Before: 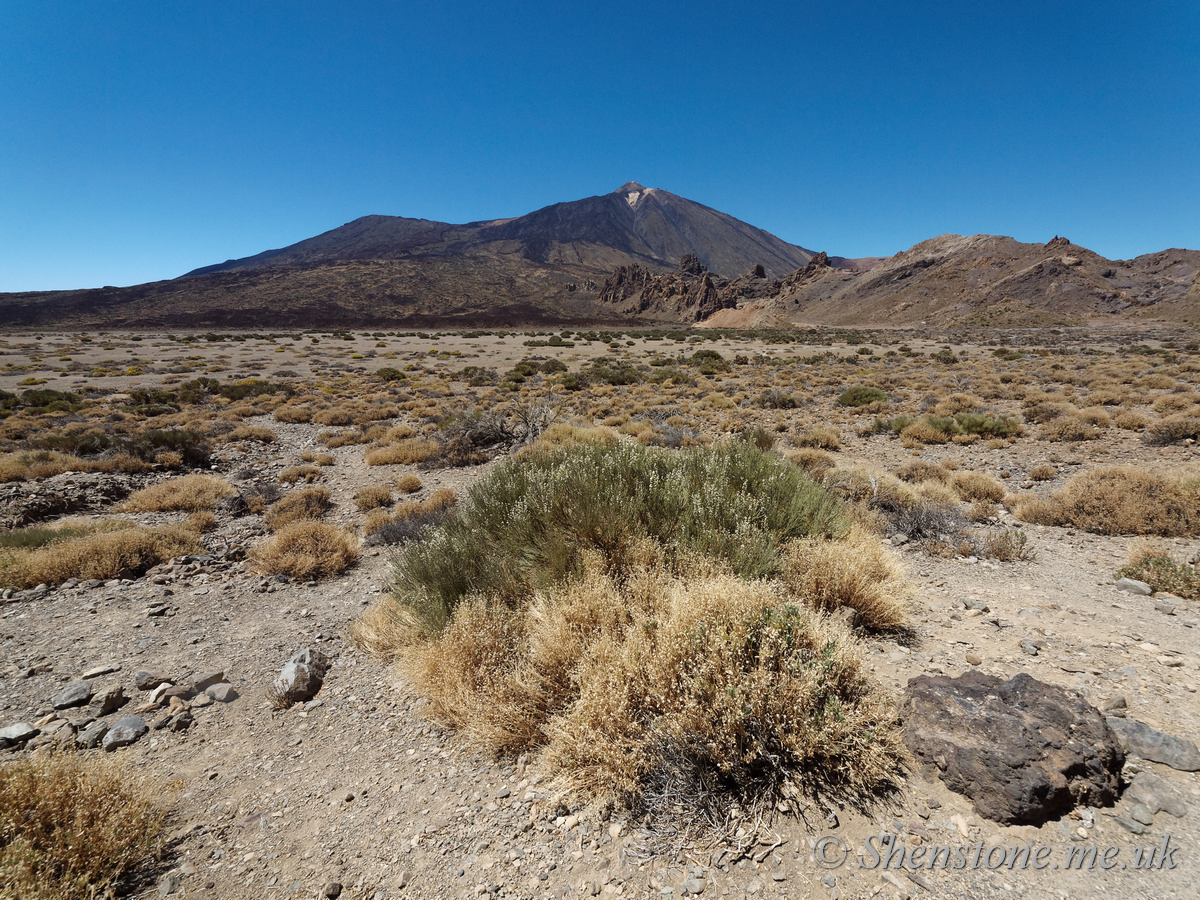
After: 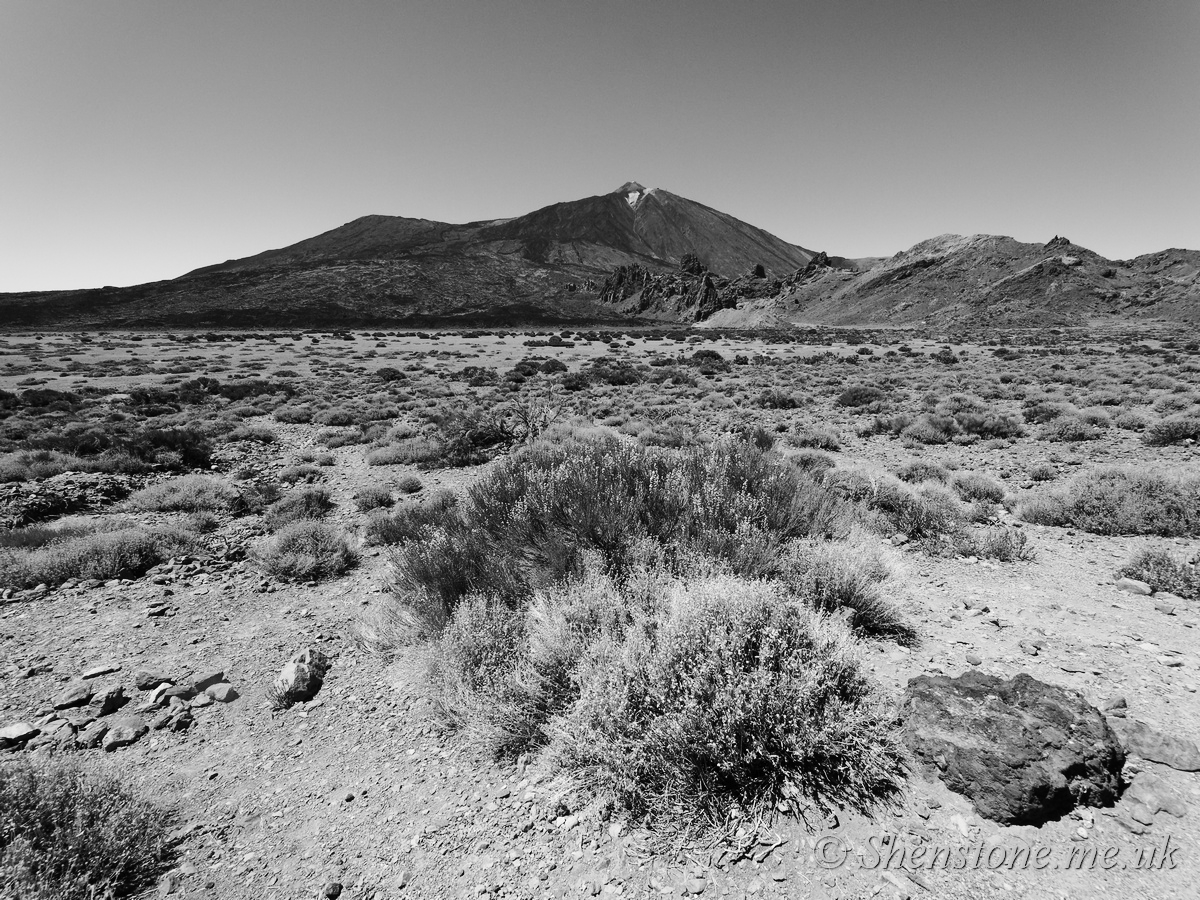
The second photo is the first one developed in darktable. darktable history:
tone curve: curves: ch0 [(0, 0) (0.003, 0.008) (0.011, 0.011) (0.025, 0.018) (0.044, 0.028) (0.069, 0.039) (0.1, 0.056) (0.136, 0.081) (0.177, 0.118) (0.224, 0.164) (0.277, 0.223) (0.335, 0.3) (0.399, 0.399) (0.468, 0.51) (0.543, 0.618) (0.623, 0.71) (0.709, 0.79) (0.801, 0.865) (0.898, 0.93) (1, 1)], preserve colors none
color look up table: target L [93.05, 101.26, 100.94, 85.98, 75.15, 81.69, 65.11, 54.5, 49.9, 49.37, 24.72, 3.967, 201.51, 93.05, 77.71, 65.11, 59.41, 55.28, 43.73, 43.19, 50.96, 33.81, 9.263, 26.5, 24.42, 4.68, 85.27, 74.42, 74.05, 64.36, 71.1, 62.72, 42.17, 55.54, 41.76, 30.59, 43.19, 34.03, 29.73, 15.64, 9.764, 3.967, 101.57, 101.57, 82.05, 78.43, 73.31, 41.96, 39.63], target a [-0.1, 0.001, 0.001, -0.003, -0.001, -0.002, 0, 0.001 ×4, 0, 0, -0.1, 0, 0, 0, 0.001 ×5, 0, 0.001, 0, 0, -0.001, -0.001, 0, 0, 0, 0.001 ×7, 0 ×4, 0.001, 0.001, 0, 0, 0, 0.001, 0.001], target b [1.232, -0.004, -0.004, 0.024, 0.022, 0.023, 0.002, -0.004 ×4, 0.001, -0.001, 1.232, 0.001, 0.002, 0.002, -0.004 ×4, -0.006, 0.003, -0.004, -0.002, 0, 0.002 ×5, -0.004, -0.006, -0.004, -0.006, -0.004, -0.004, -0.006, -0.002, -0.002, -0.001, 0.001, -0.004, -0.004, 0.001, 0.001, 0.002, -0.006, -0.004], num patches 49
